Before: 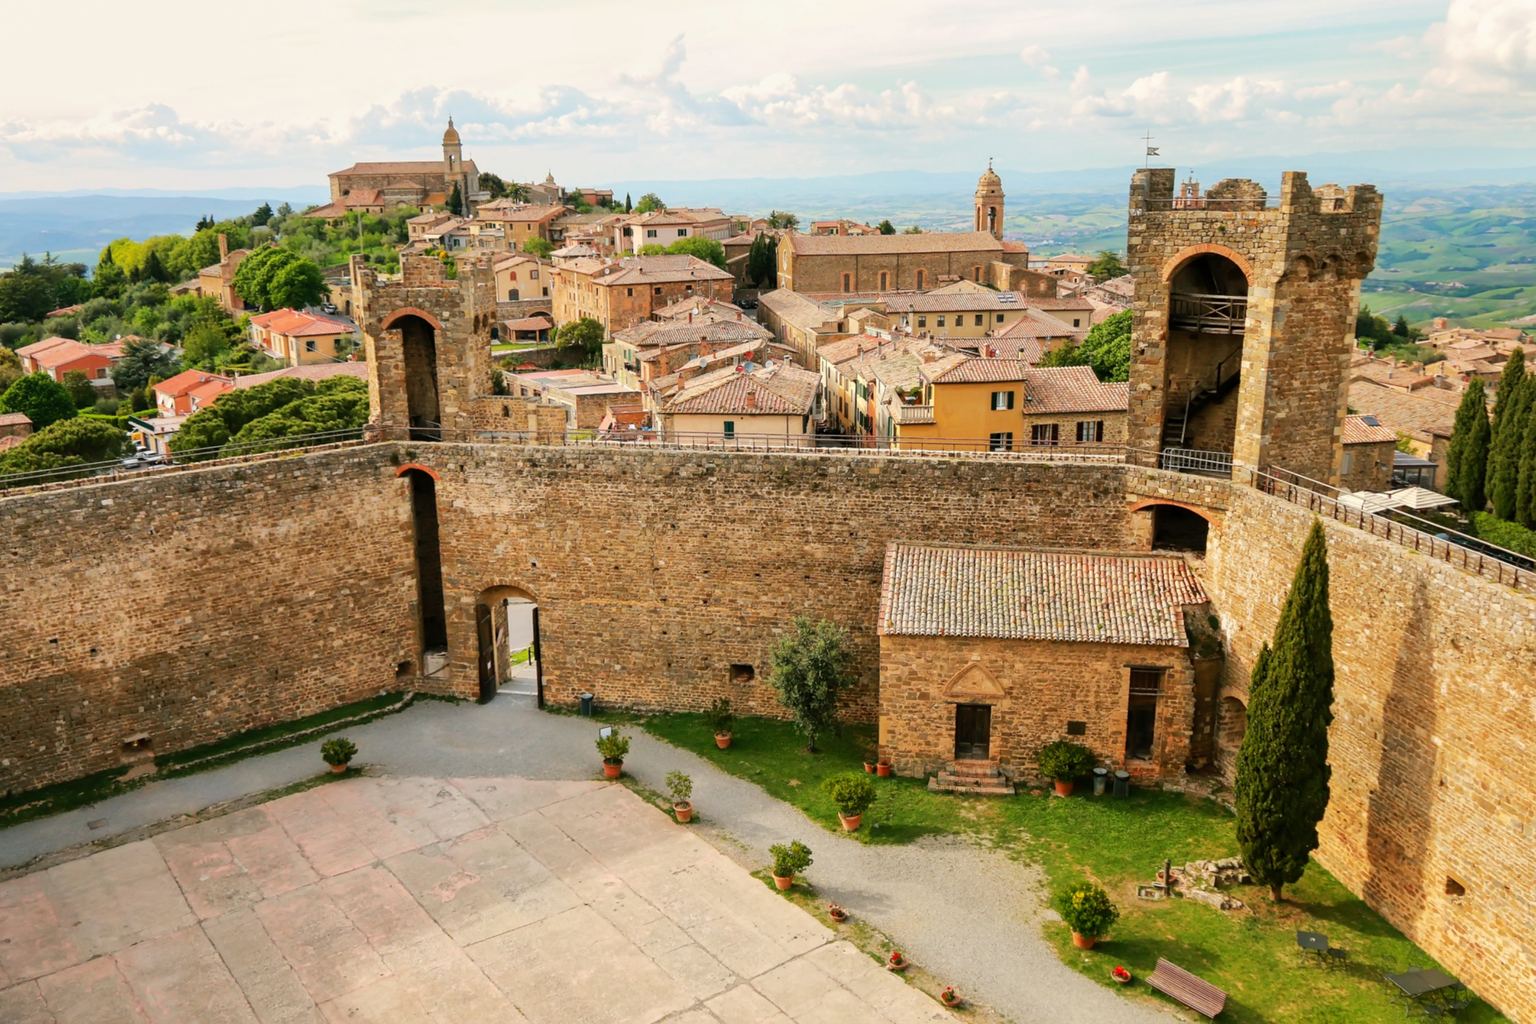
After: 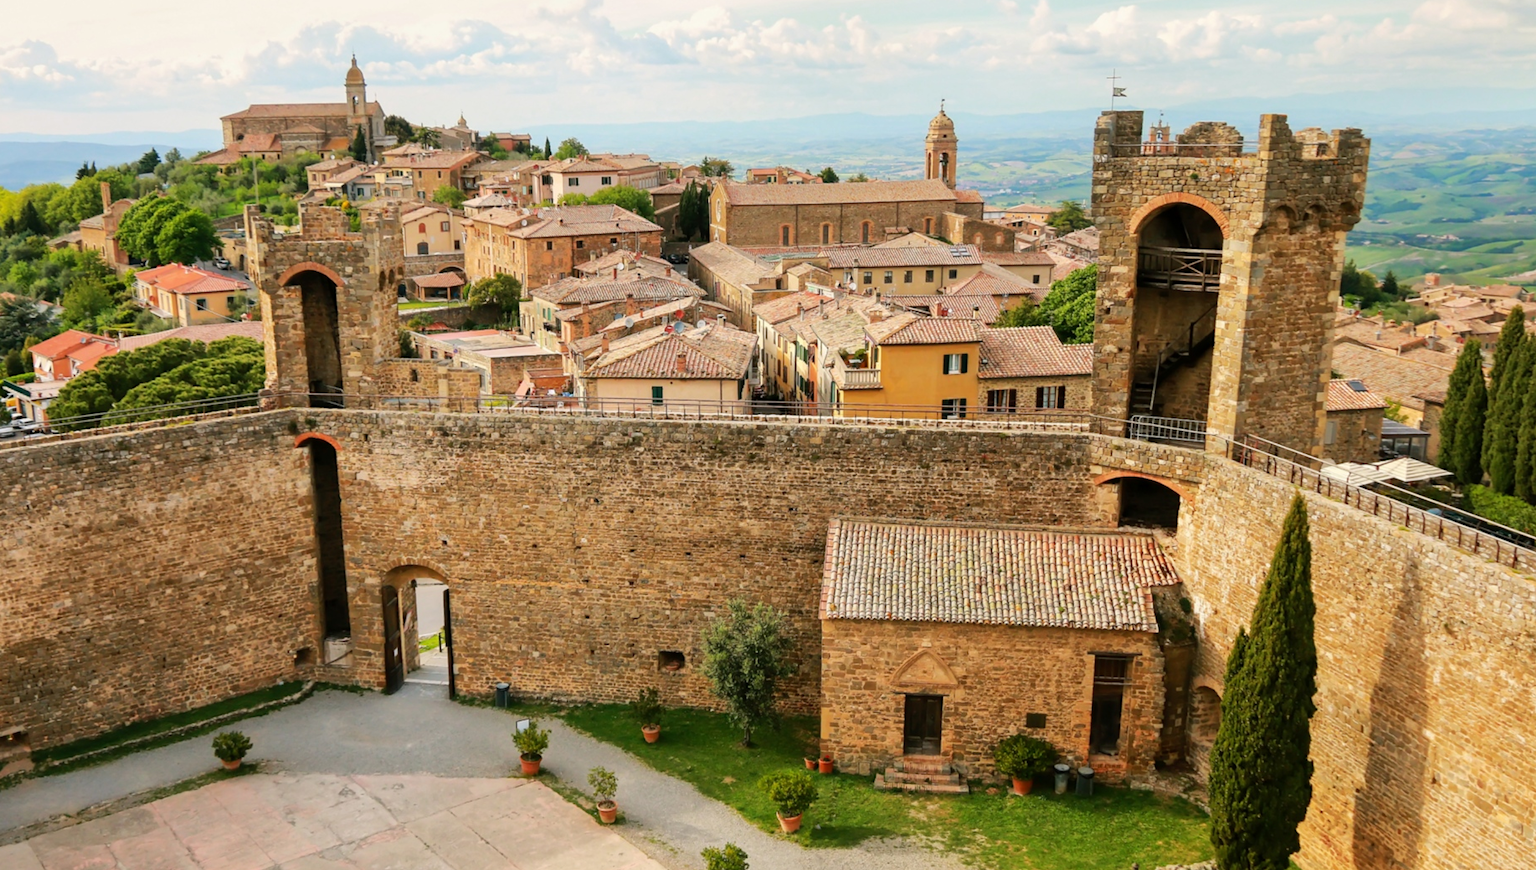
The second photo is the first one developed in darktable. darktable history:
crop: left 8.201%, top 6.562%, bottom 15.382%
